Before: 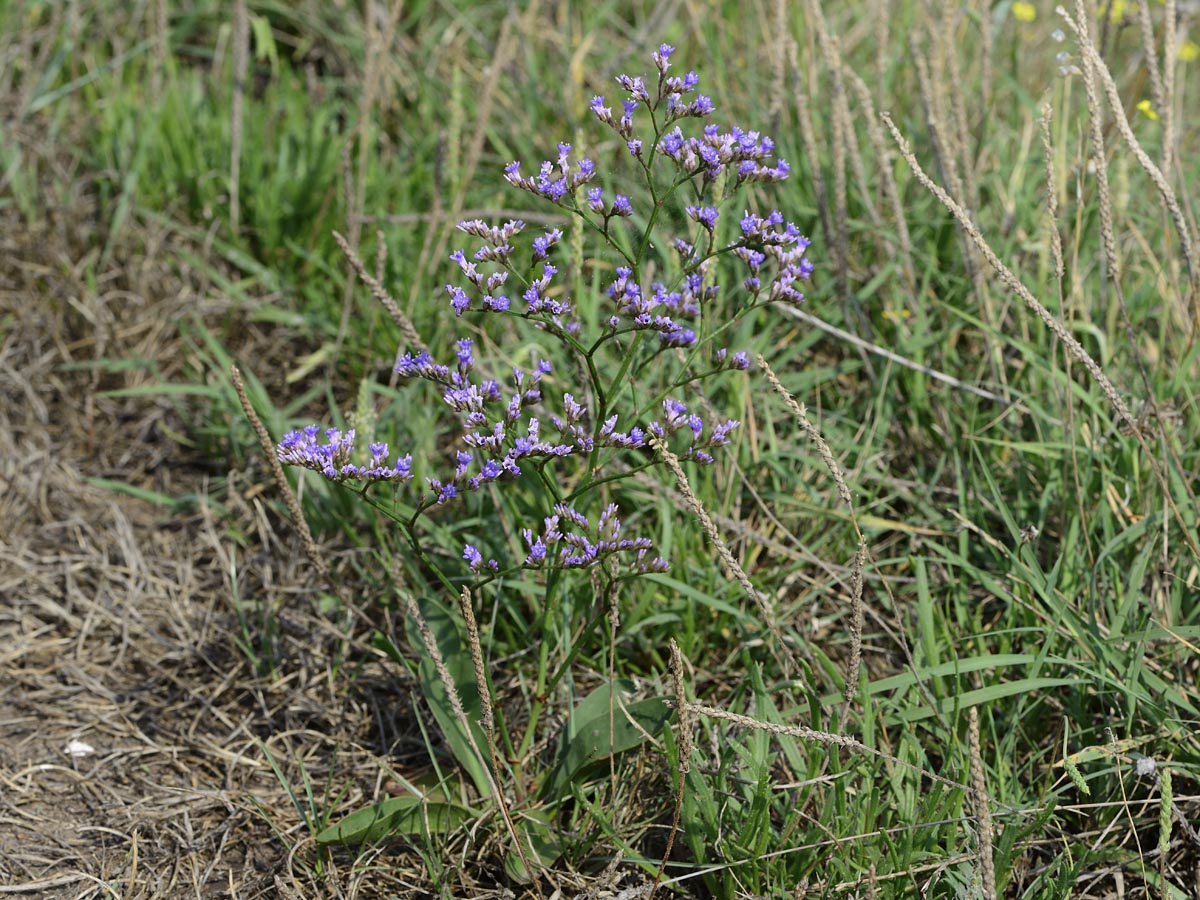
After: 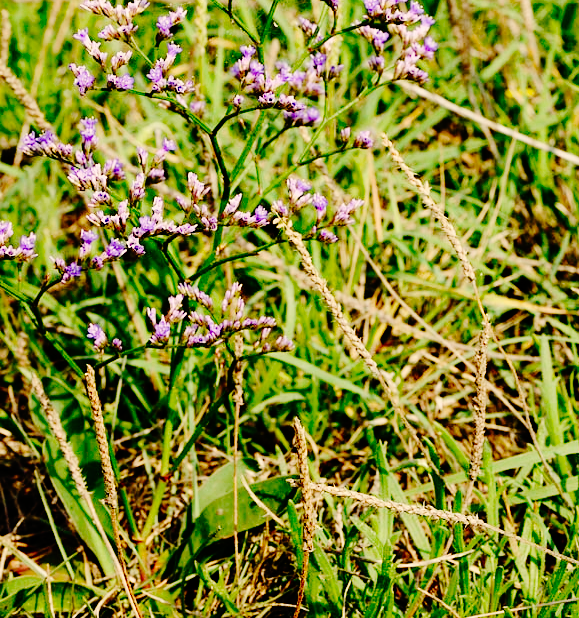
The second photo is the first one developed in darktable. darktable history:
white balance: red 1.123, blue 0.83
base curve: curves: ch0 [(0, 0) (0.036, 0.01) (0.123, 0.254) (0.258, 0.504) (0.507, 0.748) (1, 1)], preserve colors none
crop: left 31.379%, top 24.658%, right 20.326%, bottom 6.628%
